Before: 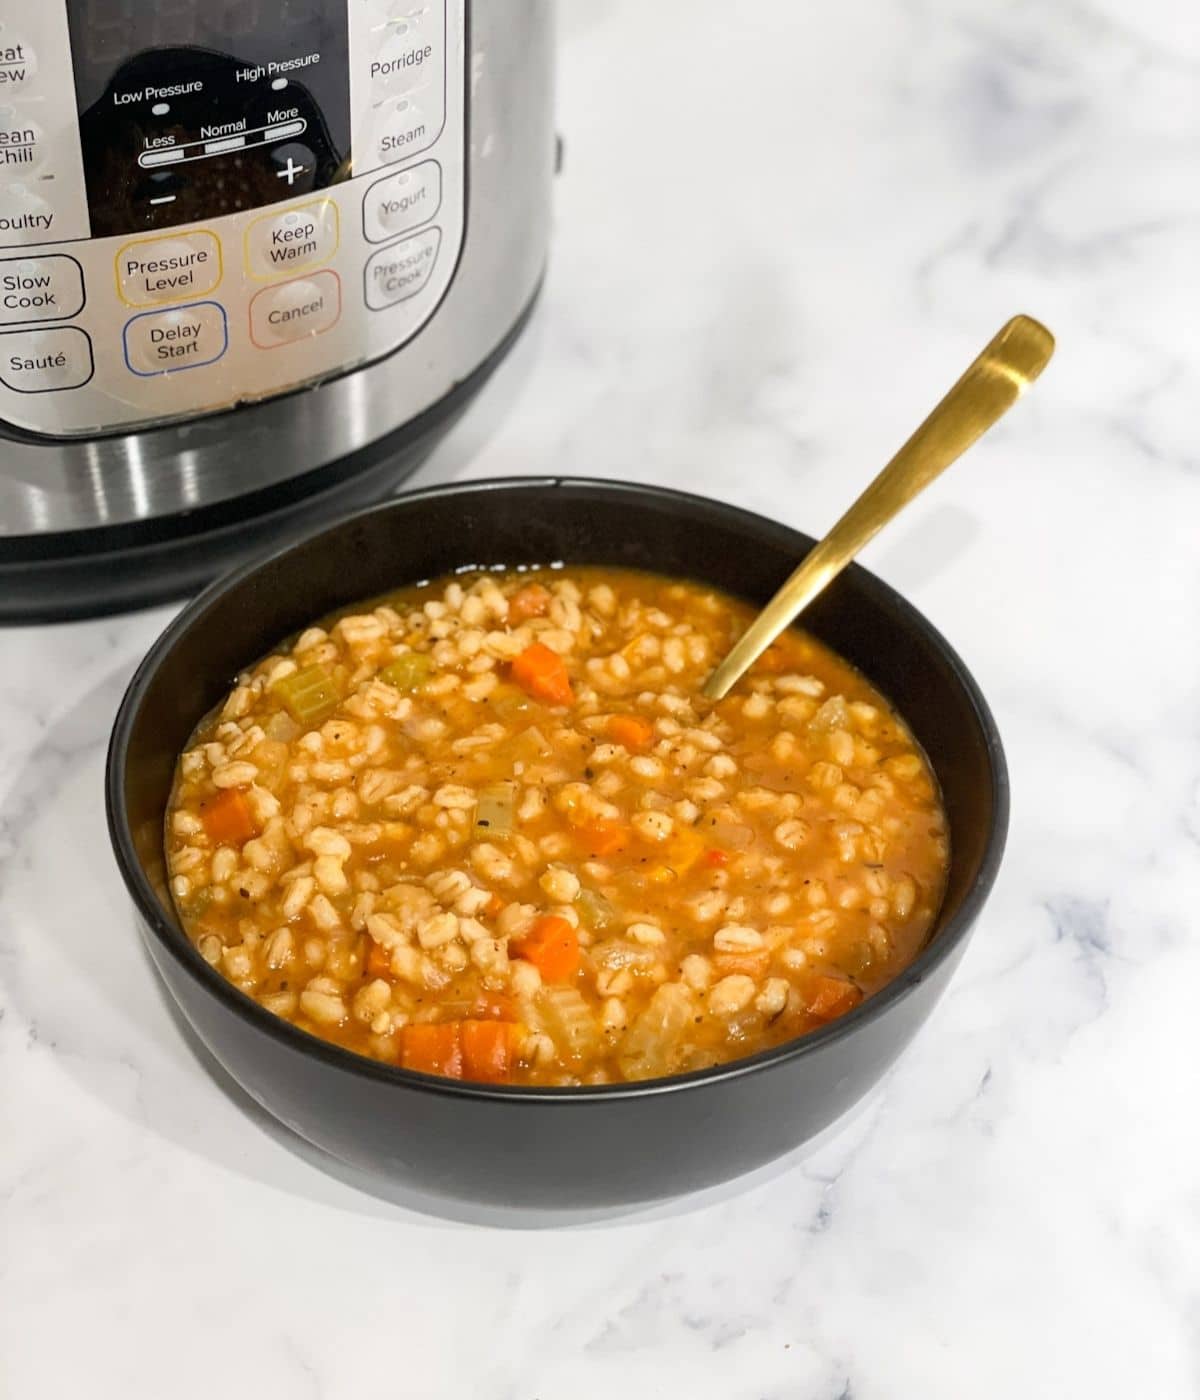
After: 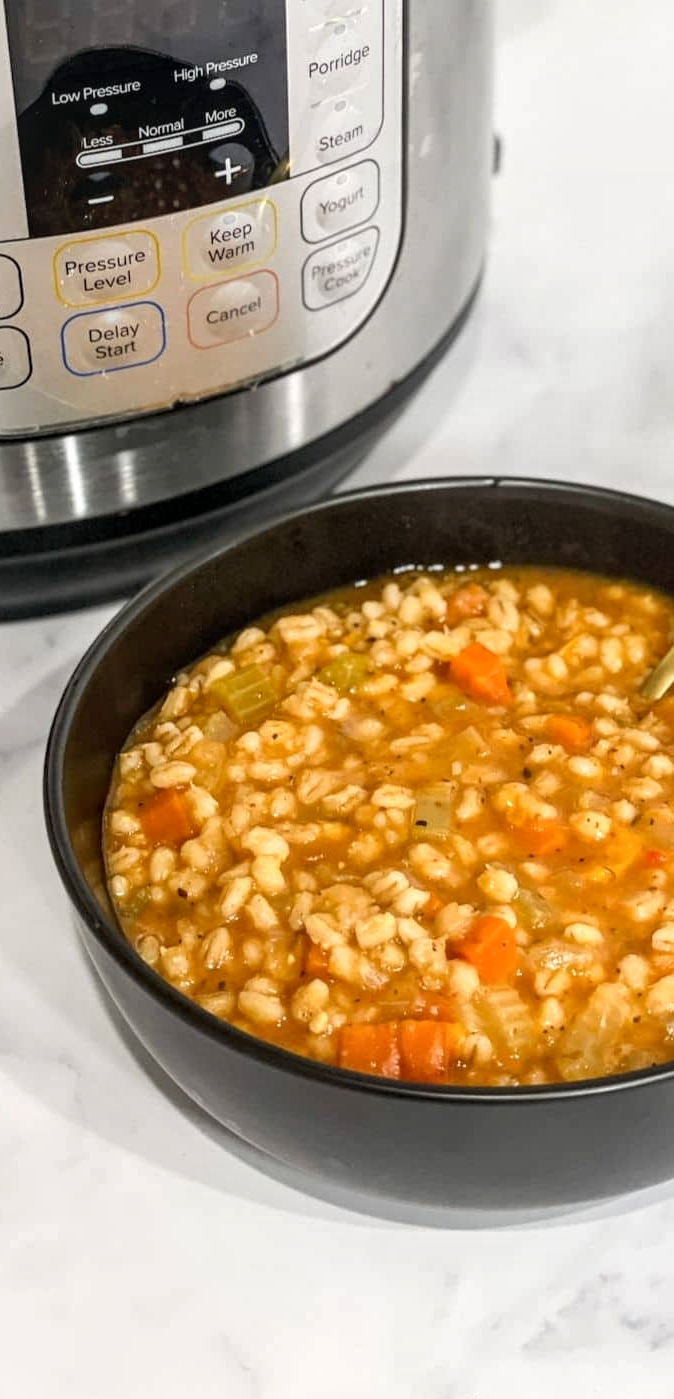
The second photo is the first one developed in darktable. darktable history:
crop: left 5.25%, right 38.549%
local contrast: on, module defaults
exposure: exposure 0.126 EV, compensate highlight preservation false
